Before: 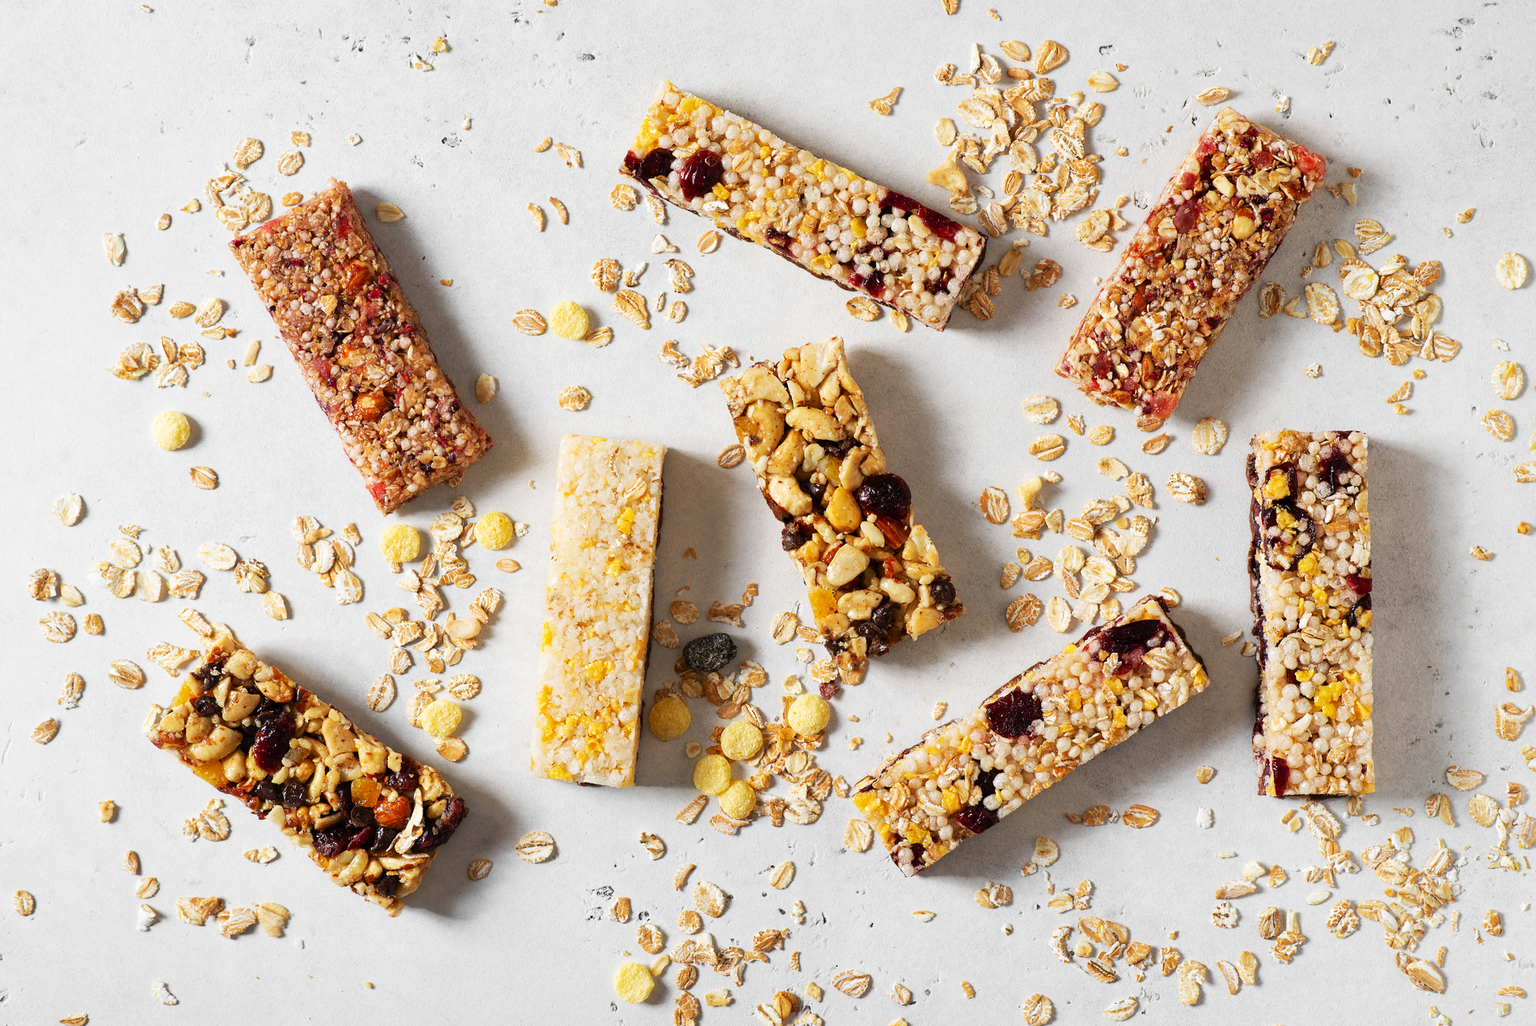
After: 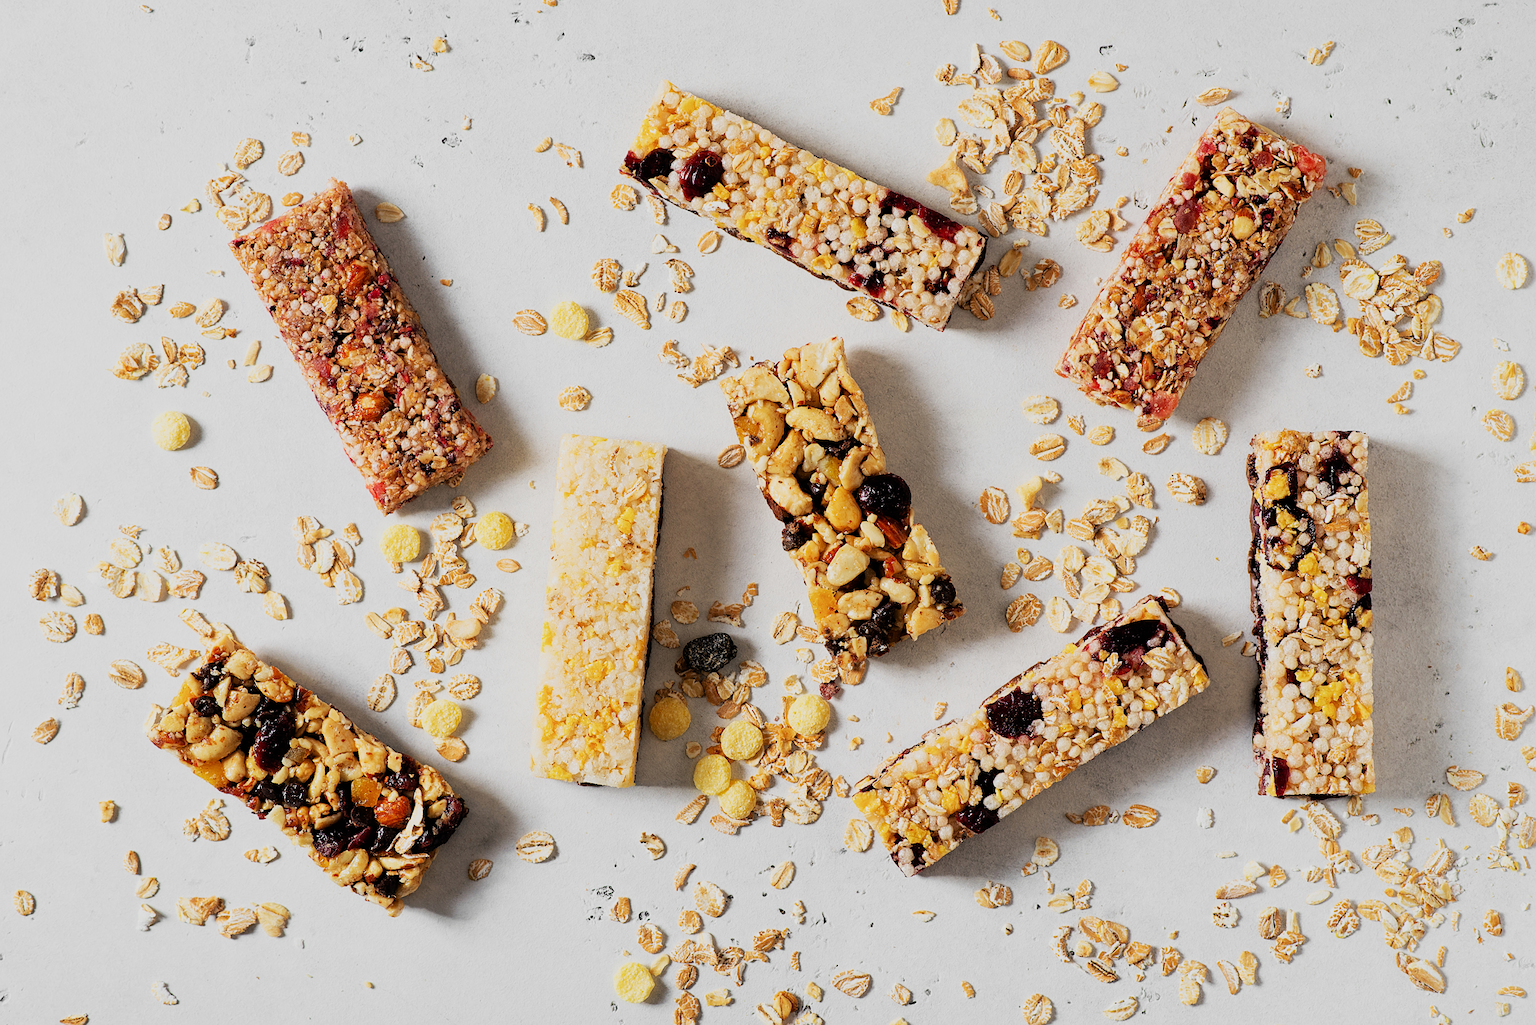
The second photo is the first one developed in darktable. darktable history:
filmic rgb: black relative exposure -7.75 EV, white relative exposure 4.4 EV, threshold 3 EV, hardness 3.76, latitude 50%, contrast 1.1, color science v5 (2021), contrast in shadows safe, contrast in highlights safe, enable highlight reconstruction true
sharpen: radius 1.272, amount 0.305, threshold 0
